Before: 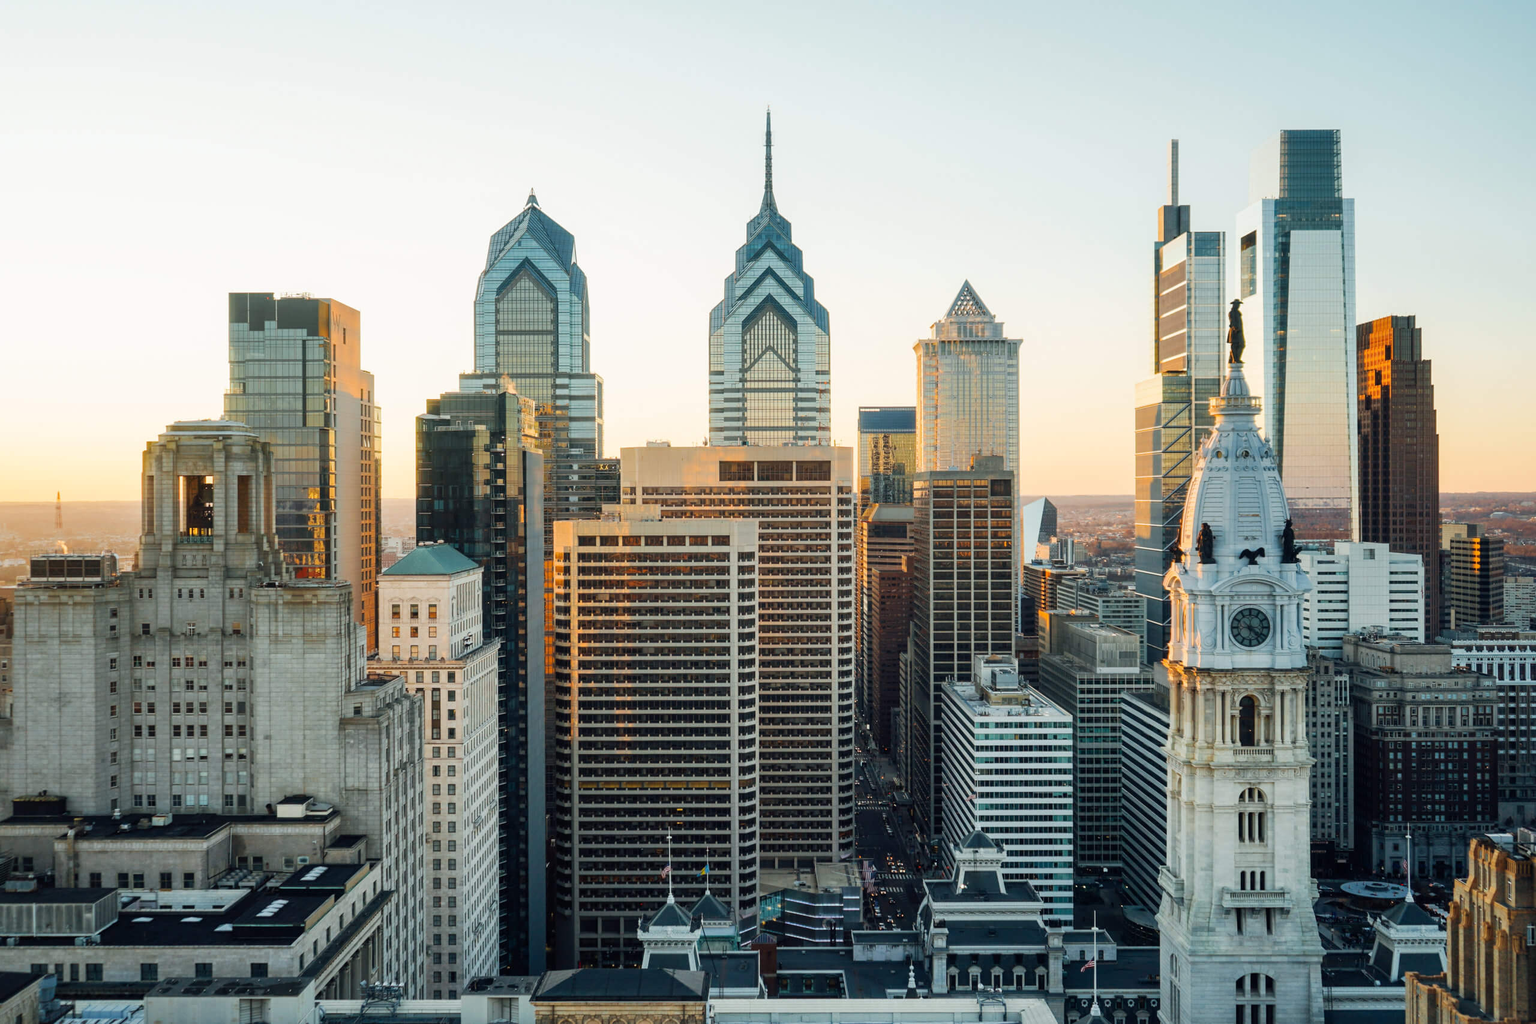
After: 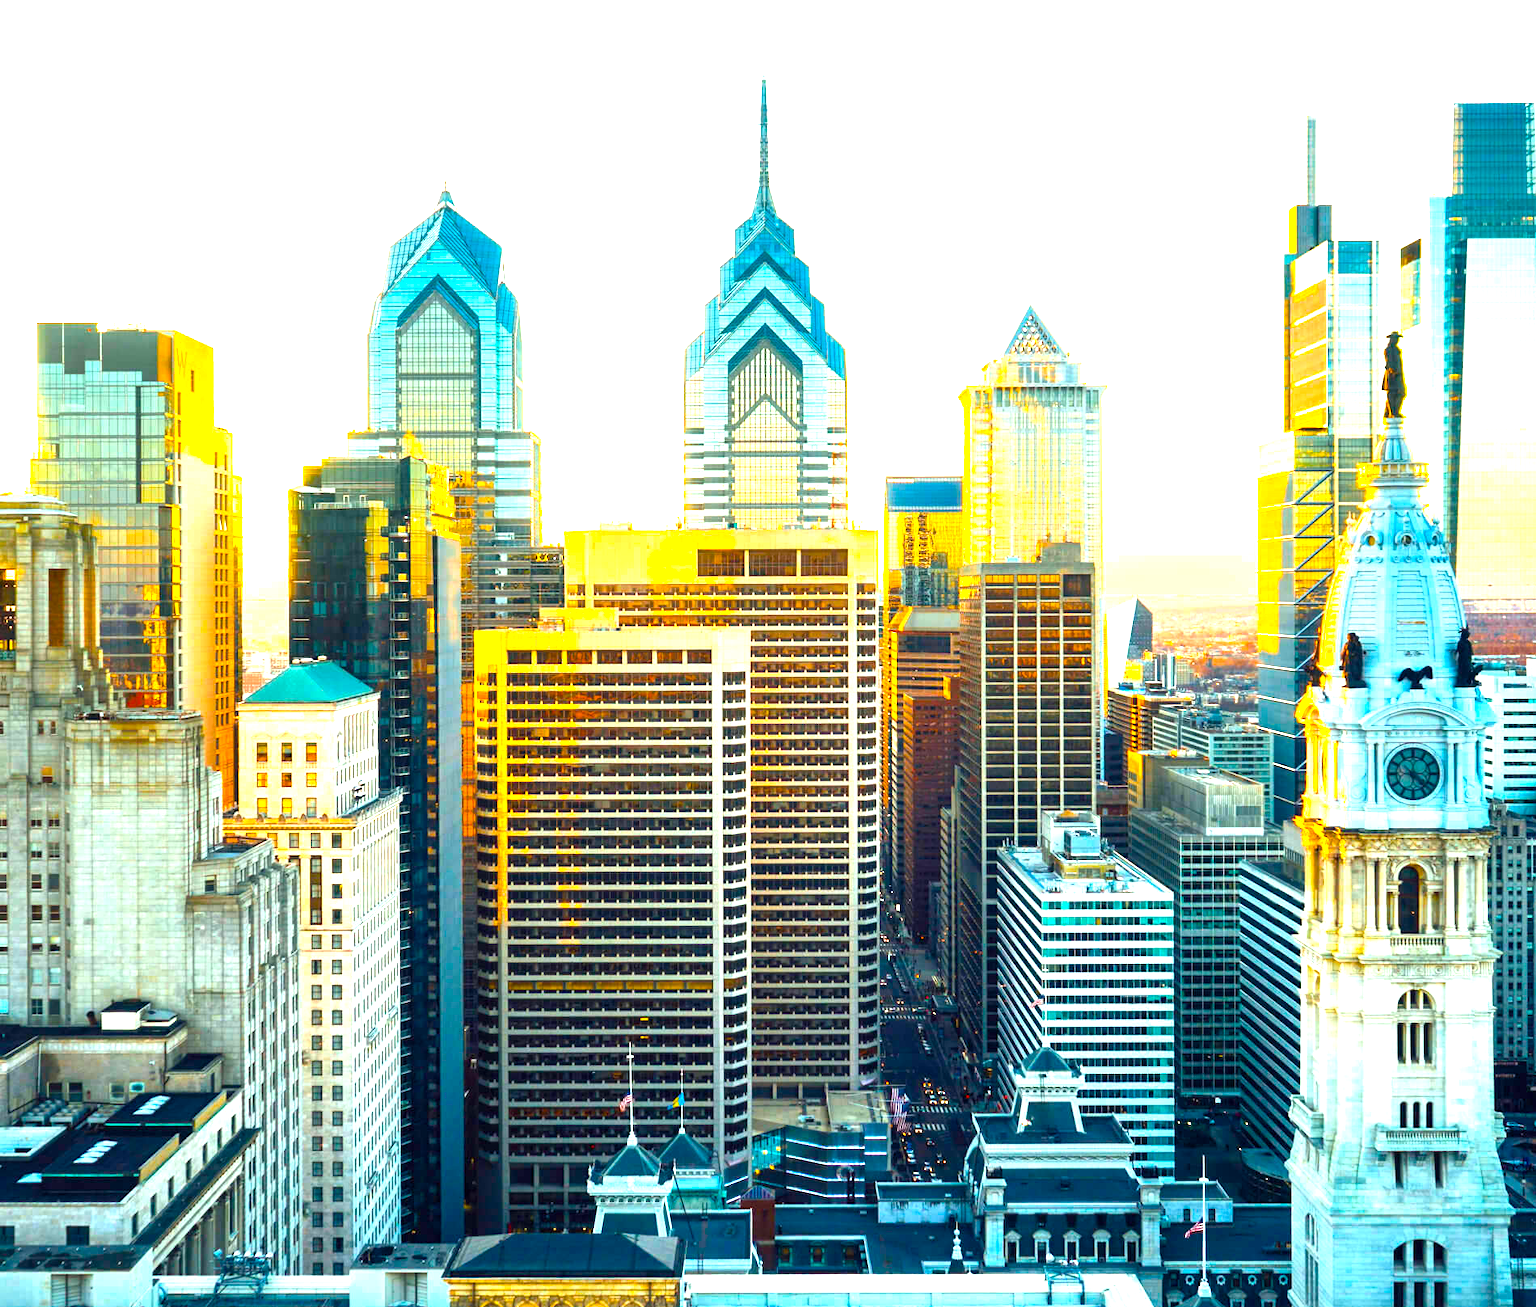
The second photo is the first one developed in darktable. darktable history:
exposure: exposure 0.6 EV, compensate highlight preservation false
crop and rotate: left 13.15%, top 5.251%, right 12.609%
color balance rgb: linear chroma grading › global chroma 25%, perceptual saturation grading › global saturation 40%, perceptual brilliance grading › global brilliance 30%, global vibrance 40%
